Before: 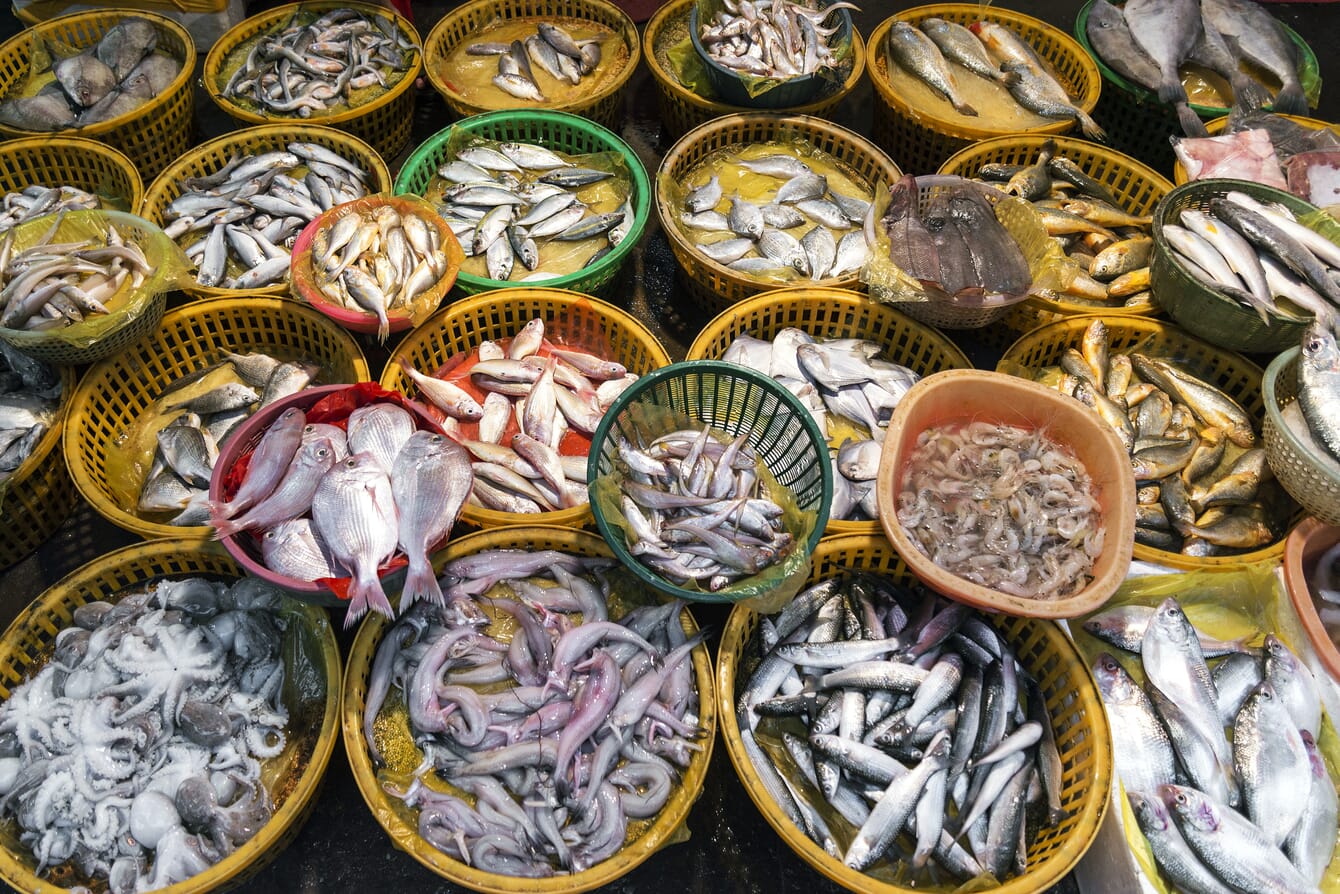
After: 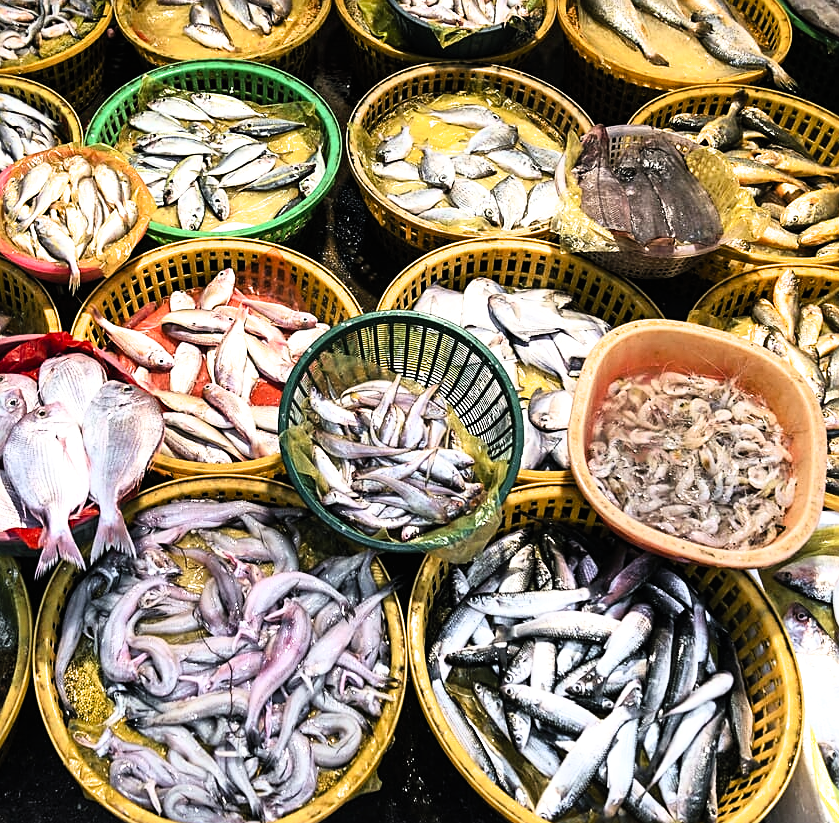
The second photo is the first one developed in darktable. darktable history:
sharpen: on, module defaults
crop and rotate: left 23.128%, top 5.641%, right 14.209%, bottom 2.263%
contrast brightness saturation: contrast 0.201, brightness 0.161, saturation 0.22
filmic rgb: black relative exposure -7.98 EV, white relative exposure 2.2 EV, hardness 6.96
